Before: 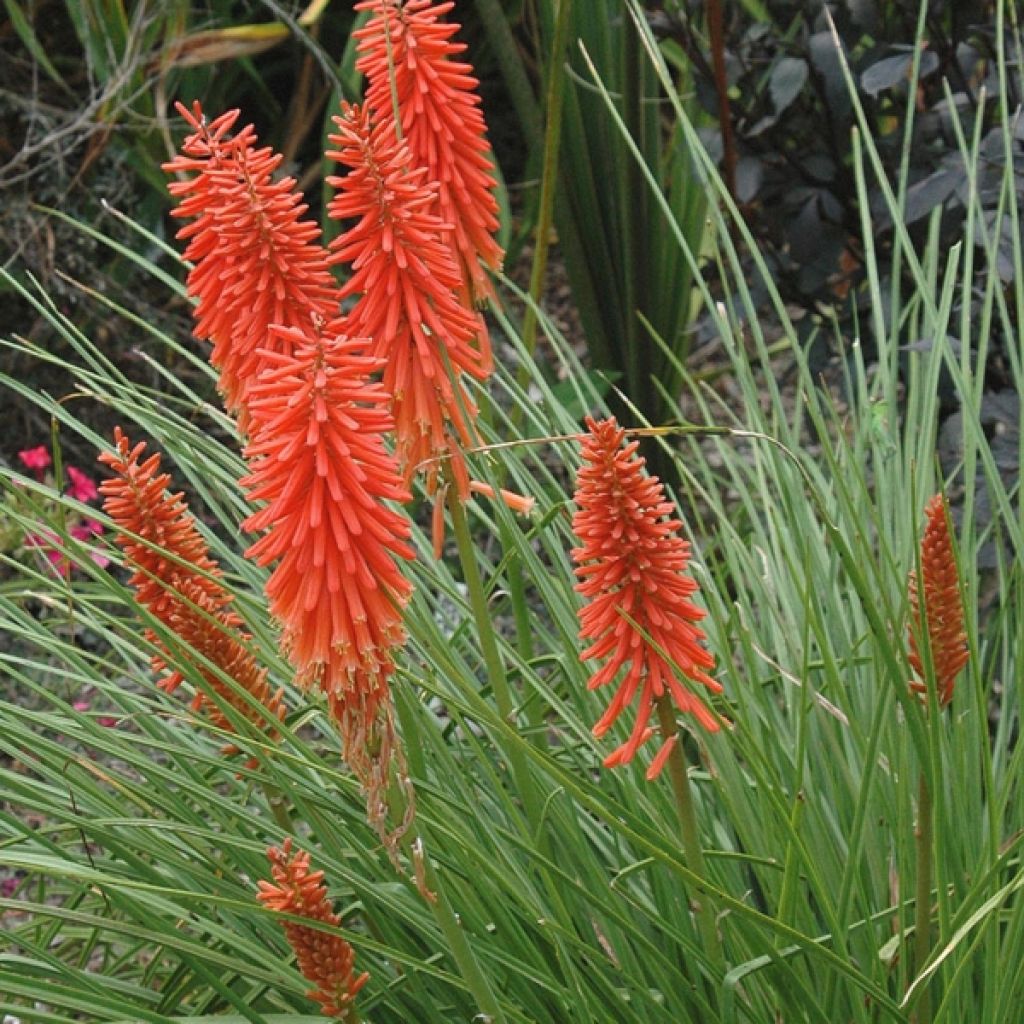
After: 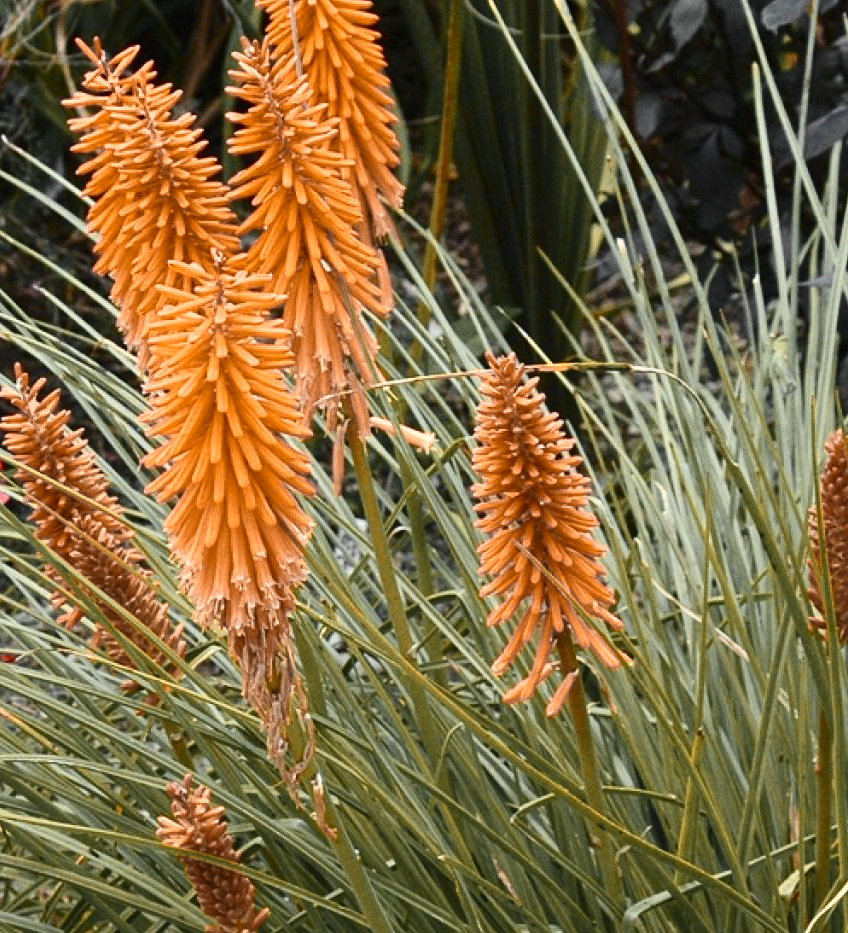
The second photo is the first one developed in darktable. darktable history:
color zones: curves: ch0 [(0.009, 0.528) (0.136, 0.6) (0.255, 0.586) (0.39, 0.528) (0.522, 0.584) (0.686, 0.736) (0.849, 0.561)]; ch1 [(0.045, 0.781) (0.14, 0.416) (0.257, 0.695) (0.442, 0.032) (0.738, 0.338) (0.818, 0.632) (0.891, 0.741) (1, 0.704)]; ch2 [(0, 0.667) (0.141, 0.52) (0.26, 0.37) (0.474, 0.432) (0.743, 0.286)]
crop: left 9.835%, top 6.34%, right 7.332%, bottom 2.485%
contrast brightness saturation: contrast 0.273
